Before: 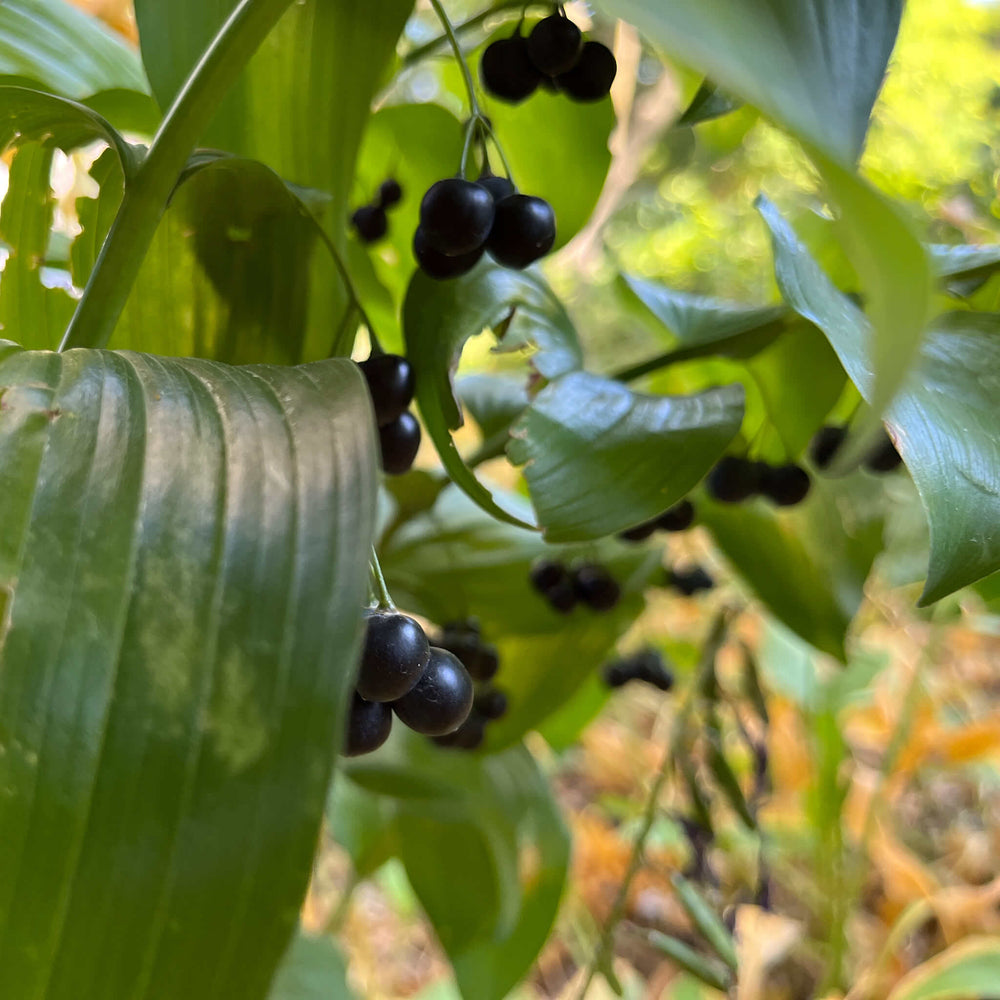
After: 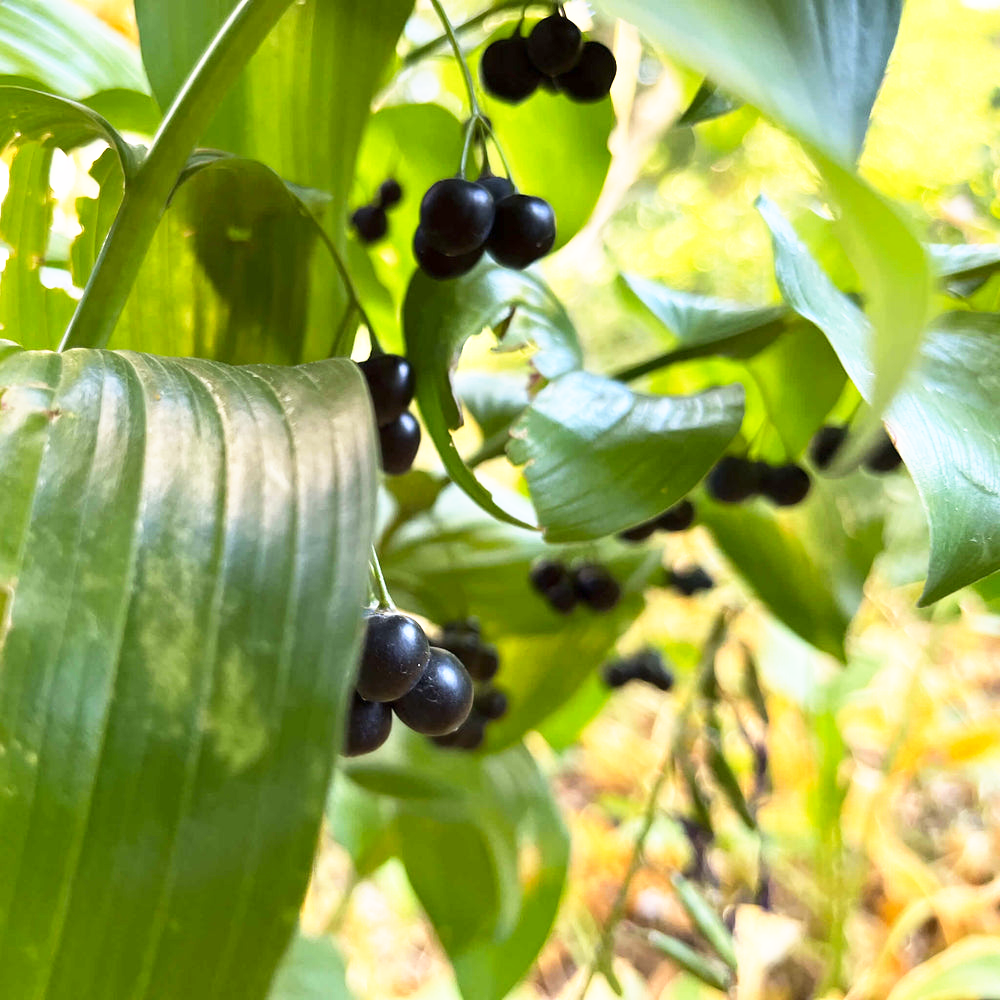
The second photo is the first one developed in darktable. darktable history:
base curve: curves: ch0 [(0, 0) (0.495, 0.917) (1, 1)], preserve colors none
contrast brightness saturation: contrast 0.078, saturation 0.017
